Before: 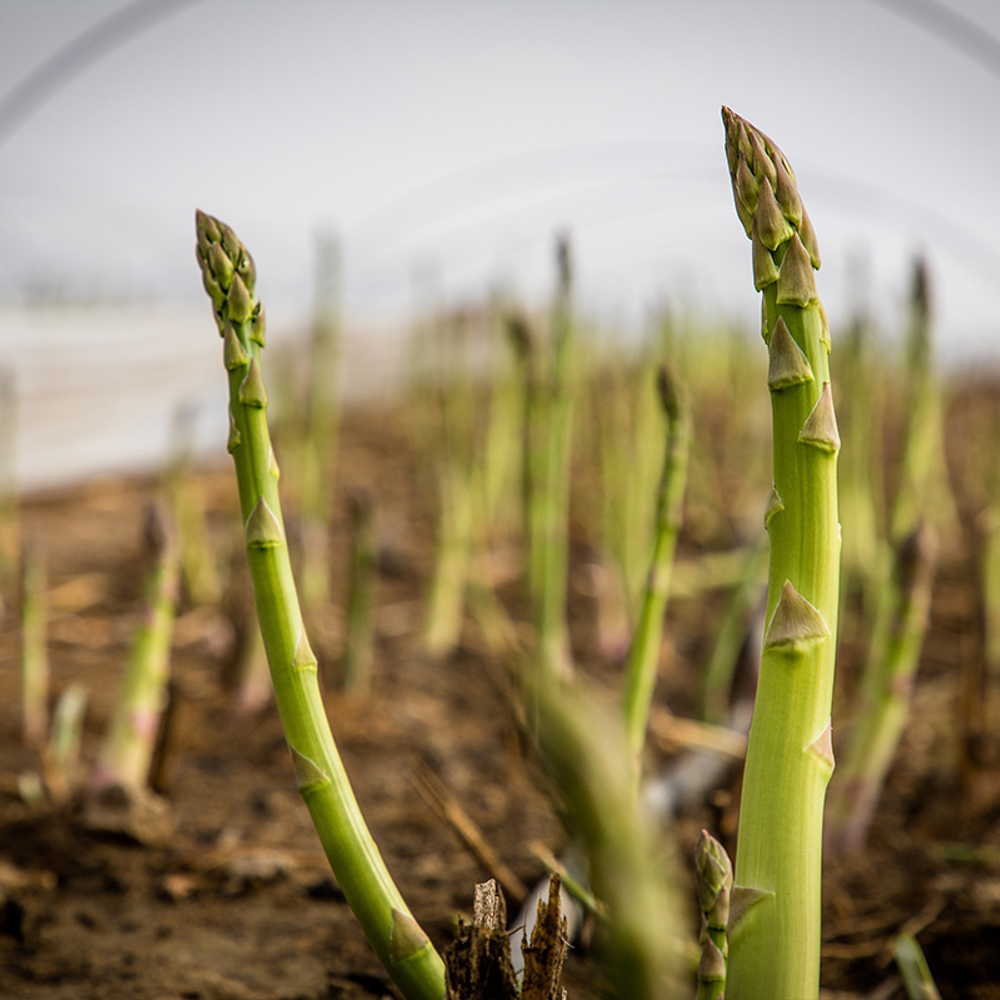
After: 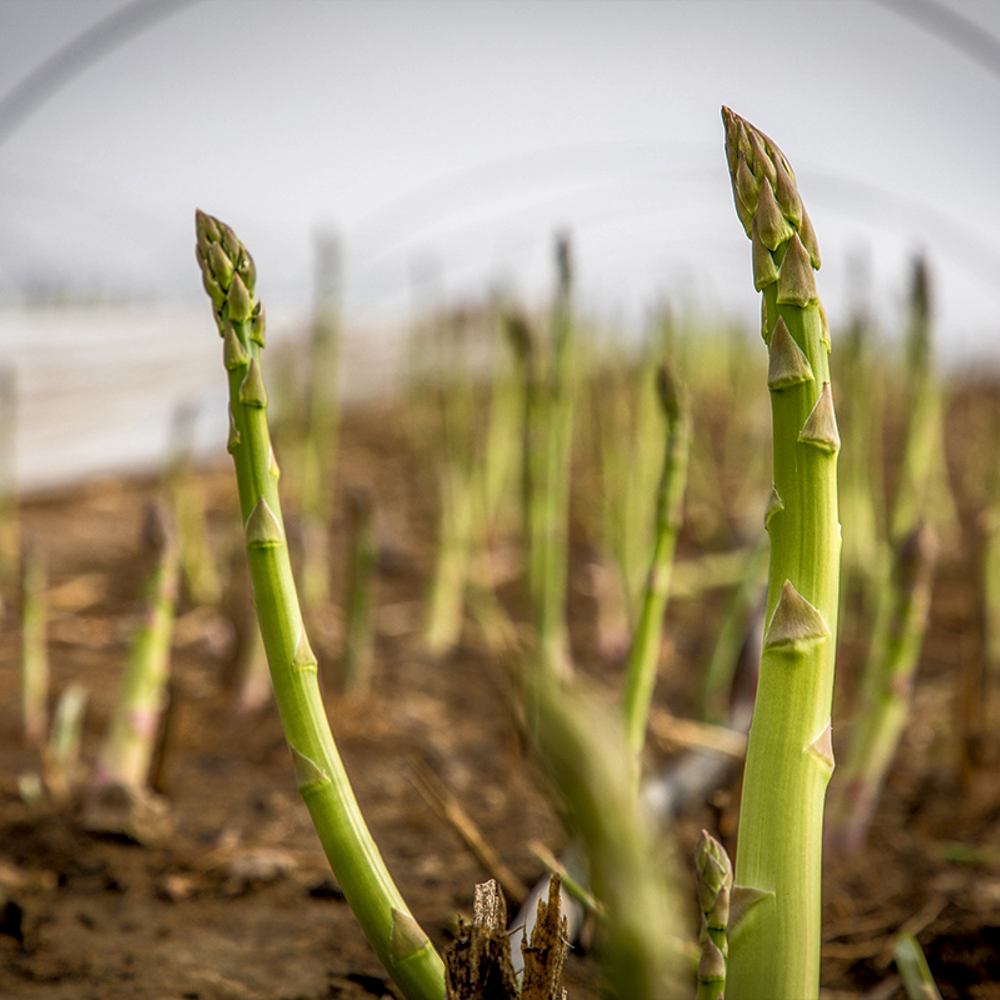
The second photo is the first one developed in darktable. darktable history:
rgb curve: curves: ch0 [(0, 0) (0.072, 0.166) (0.217, 0.293) (0.414, 0.42) (1, 1)], compensate middle gray true, preserve colors basic power
local contrast: on, module defaults
